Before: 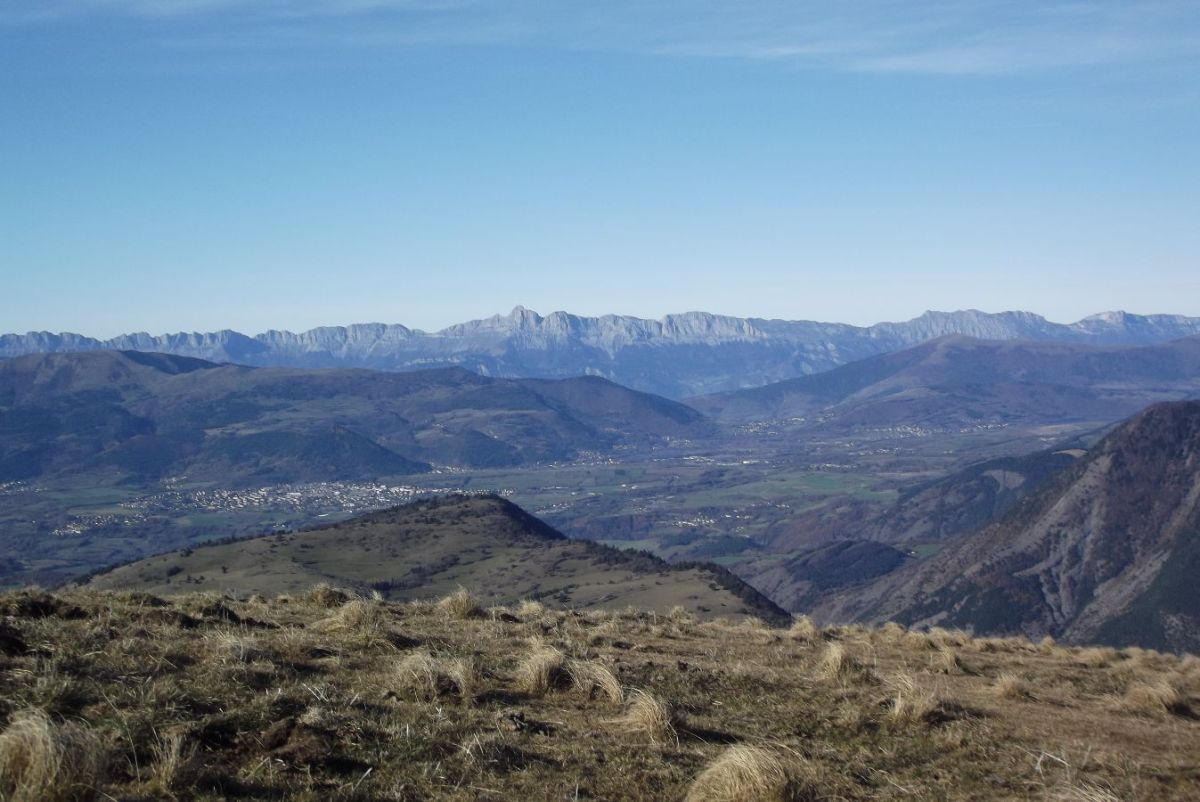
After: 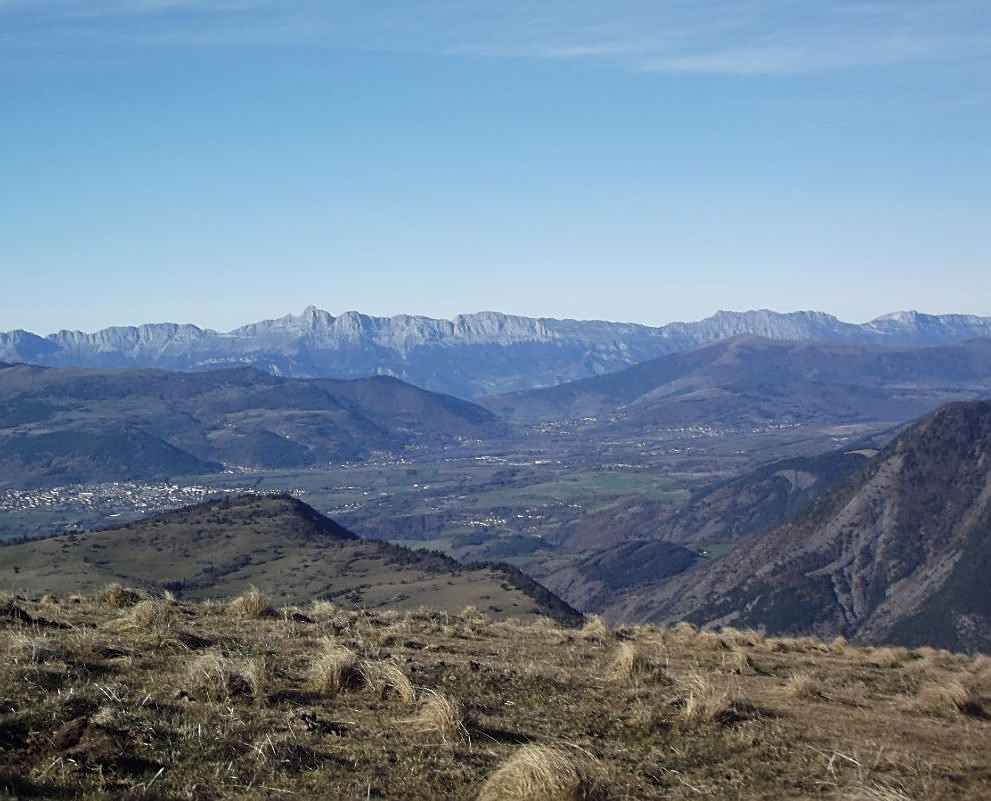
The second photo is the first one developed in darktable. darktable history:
crop: left 17.372%, bottom 0.043%
sharpen: on, module defaults
